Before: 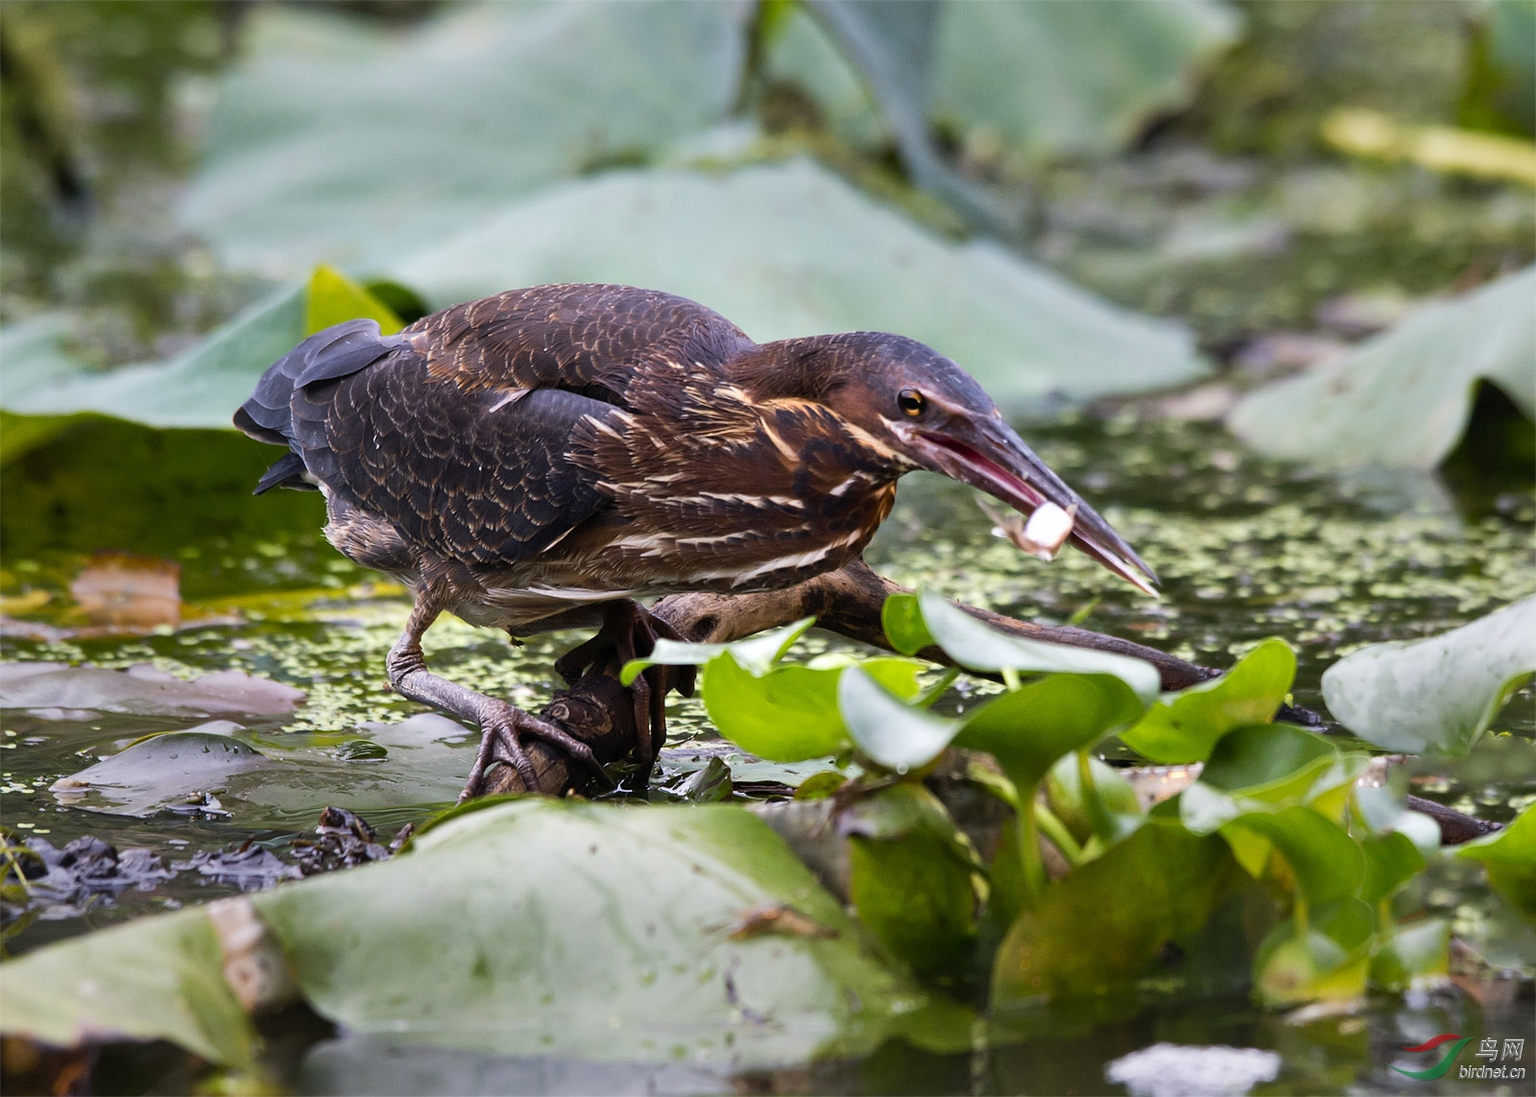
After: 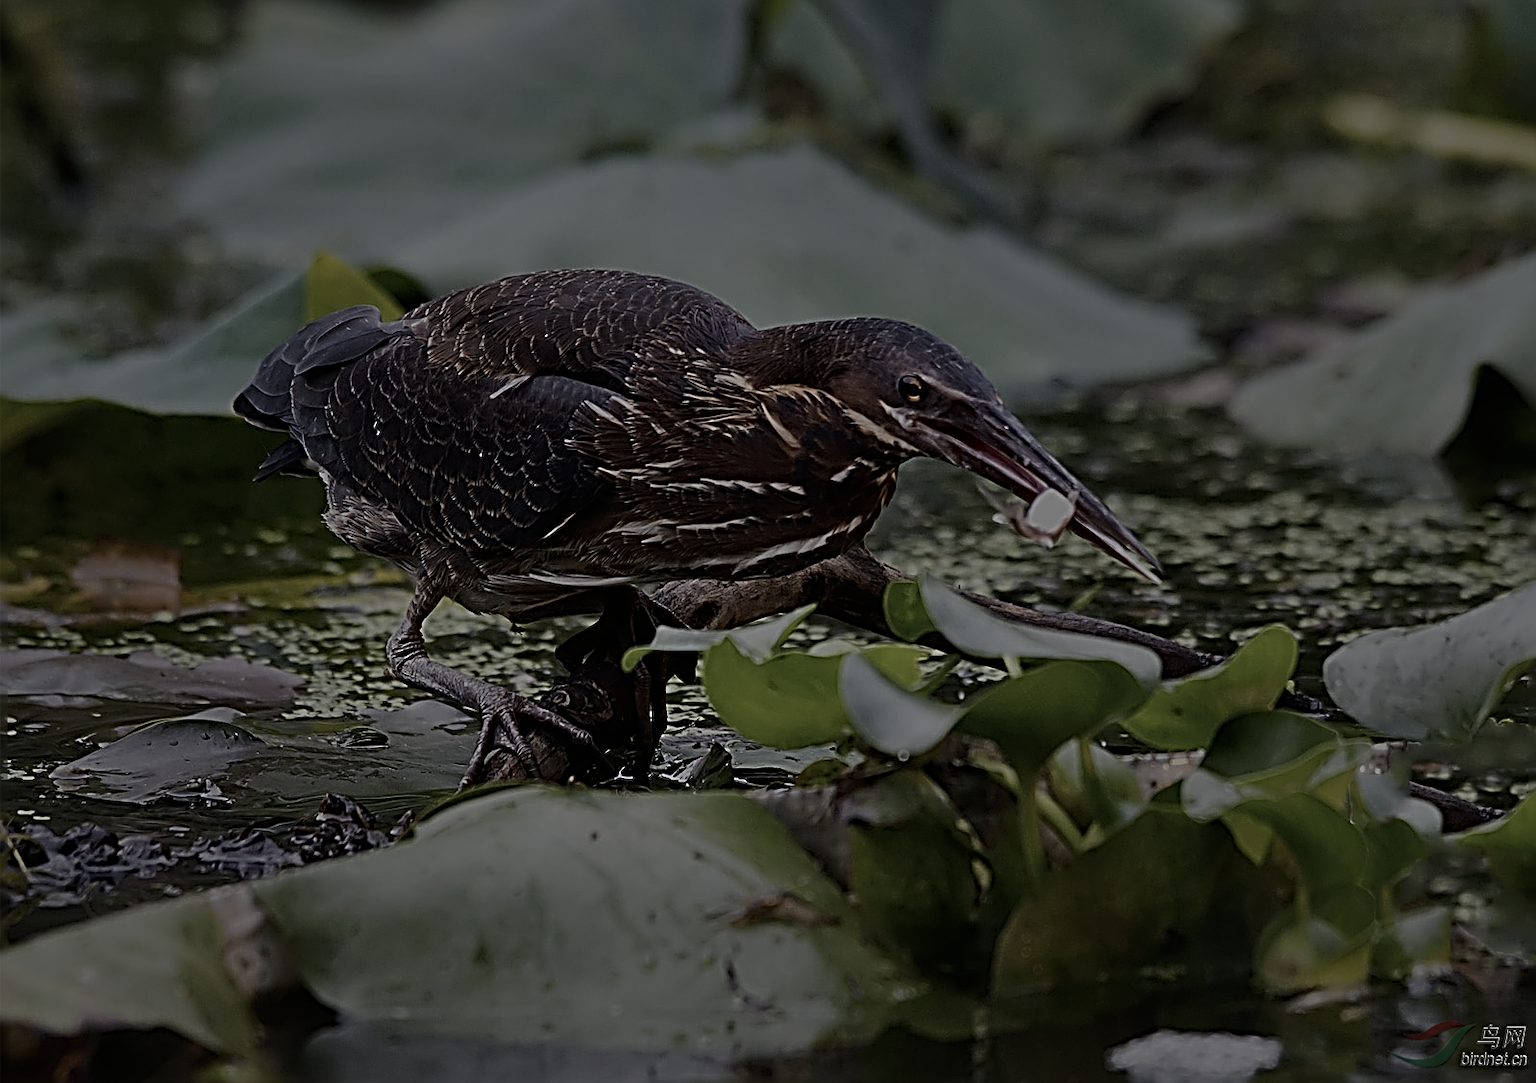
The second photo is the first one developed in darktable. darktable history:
exposure: exposure -2.365 EV, compensate exposure bias true, compensate highlight preservation false
crop: top 1.386%, right 0.073%
sharpen: radius 3.182, amount 1.745
contrast brightness saturation: contrast 0.1, saturation -0.365
